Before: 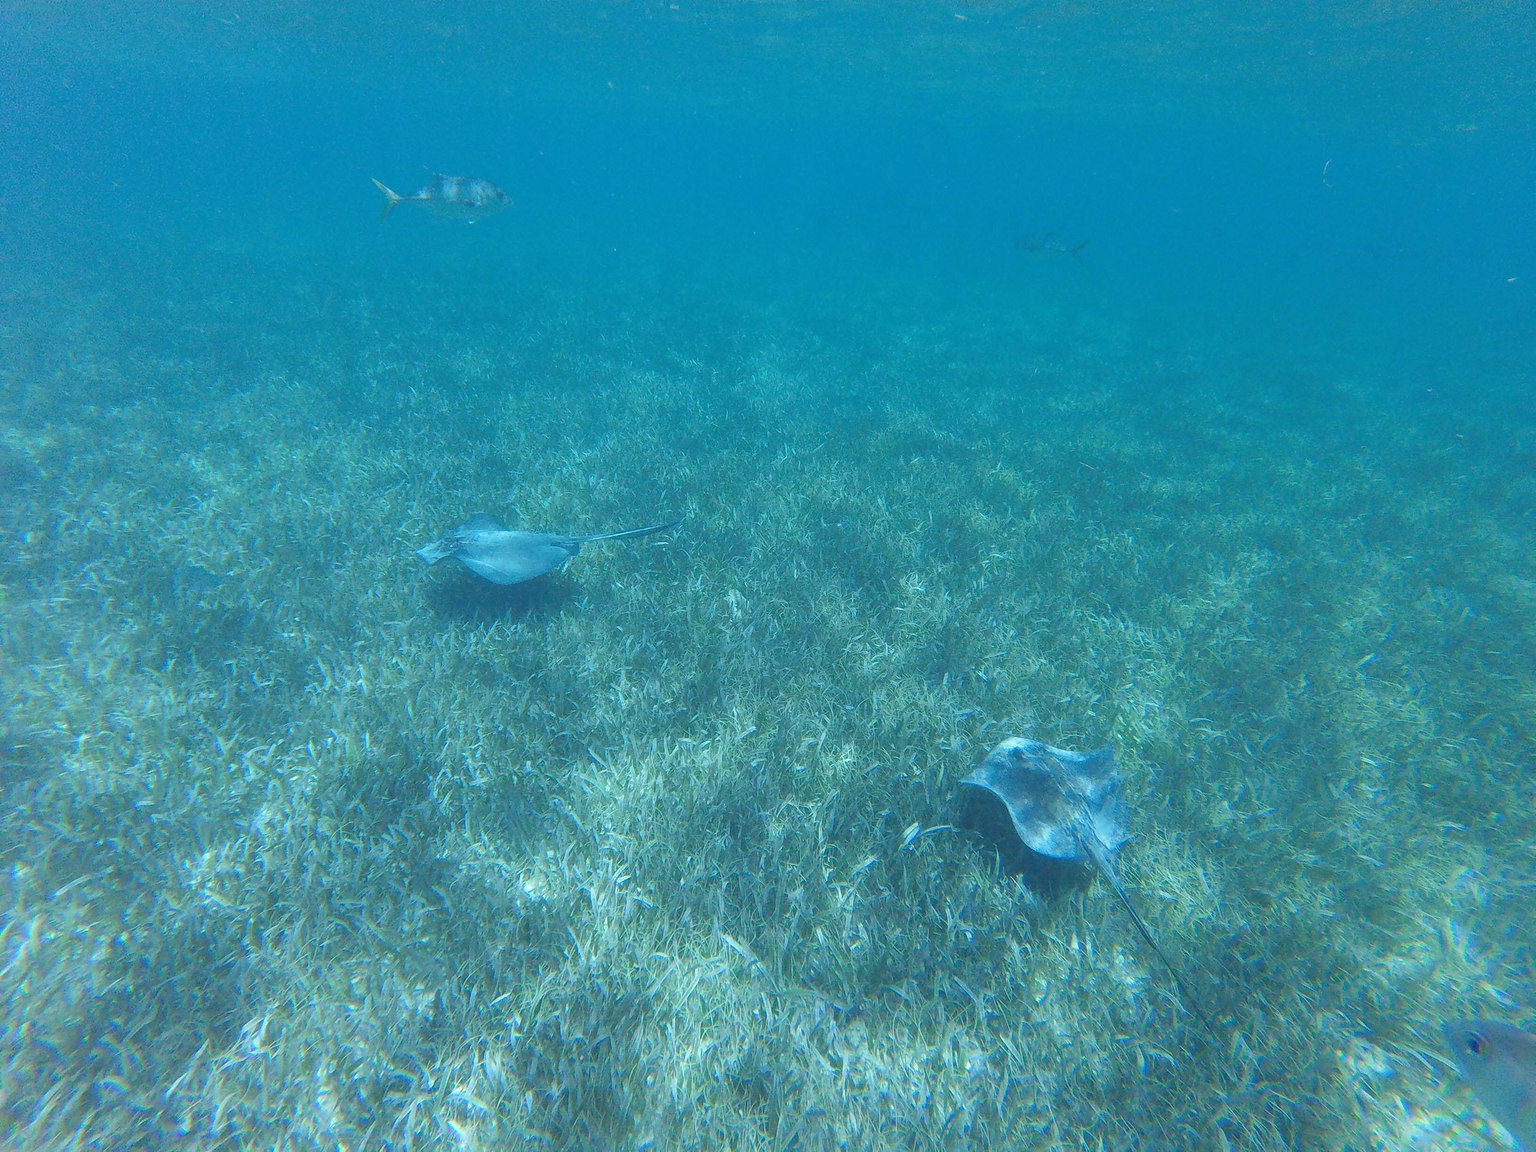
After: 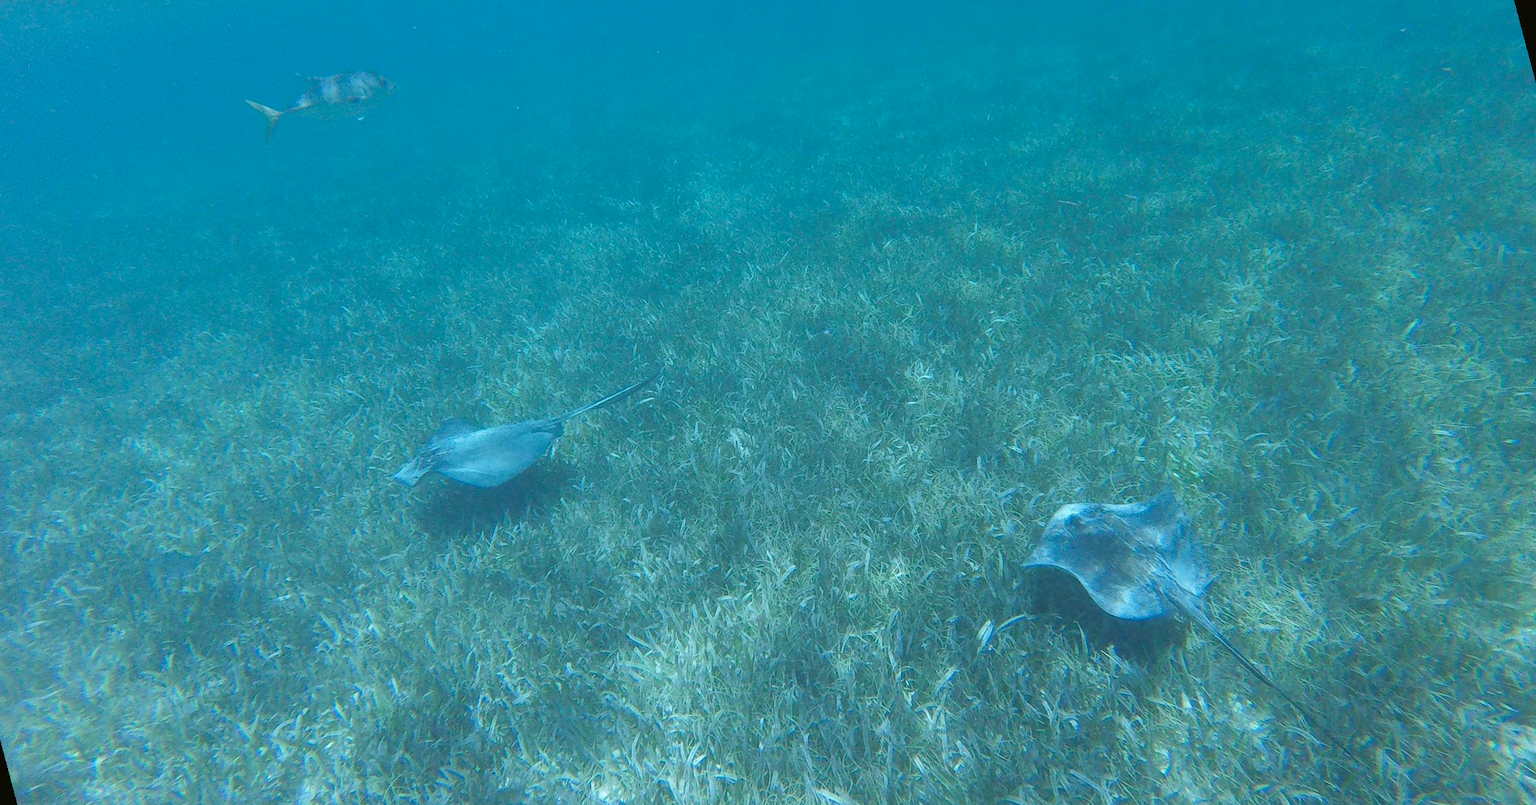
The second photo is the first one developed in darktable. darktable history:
color calibration: illuminant as shot in camera, x 0.358, y 0.373, temperature 4628.91 K
color balance: mode lift, gamma, gain (sRGB), lift [1.04, 1, 1, 0.97], gamma [1.01, 1, 1, 0.97], gain [0.96, 1, 1, 0.97]
rotate and perspective: rotation -14.8°, crop left 0.1, crop right 0.903, crop top 0.25, crop bottom 0.748
